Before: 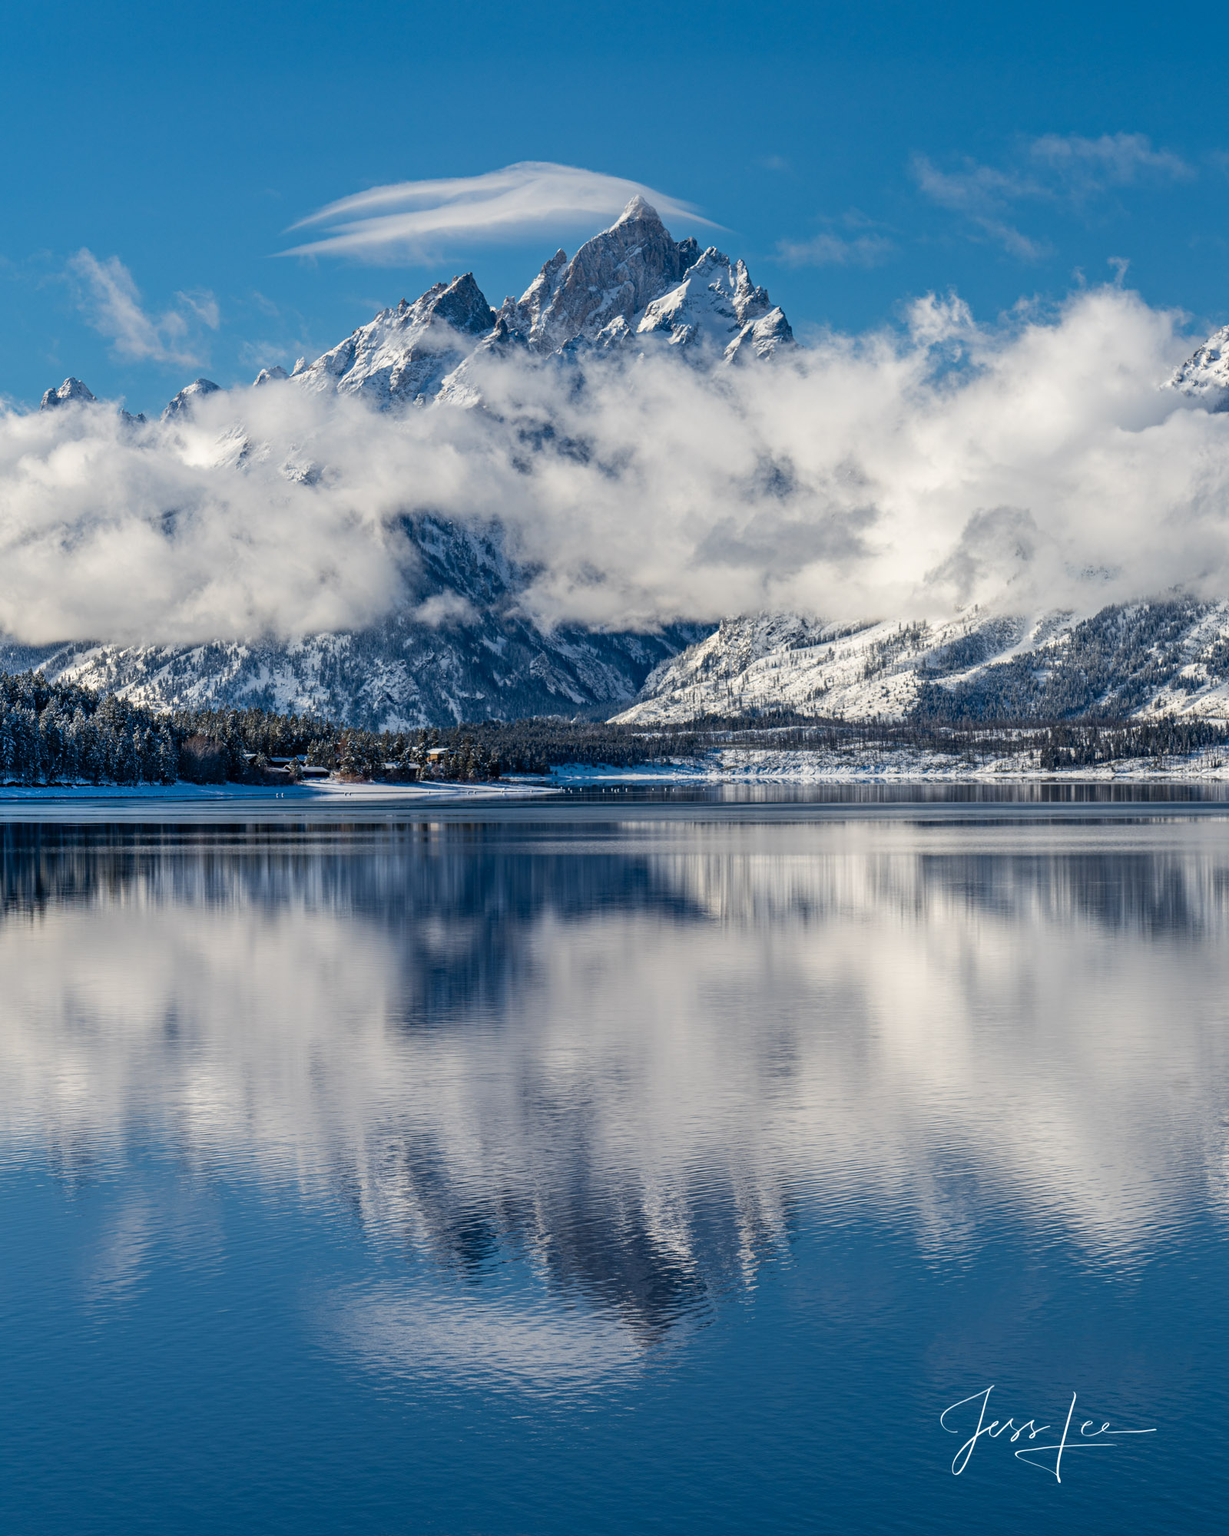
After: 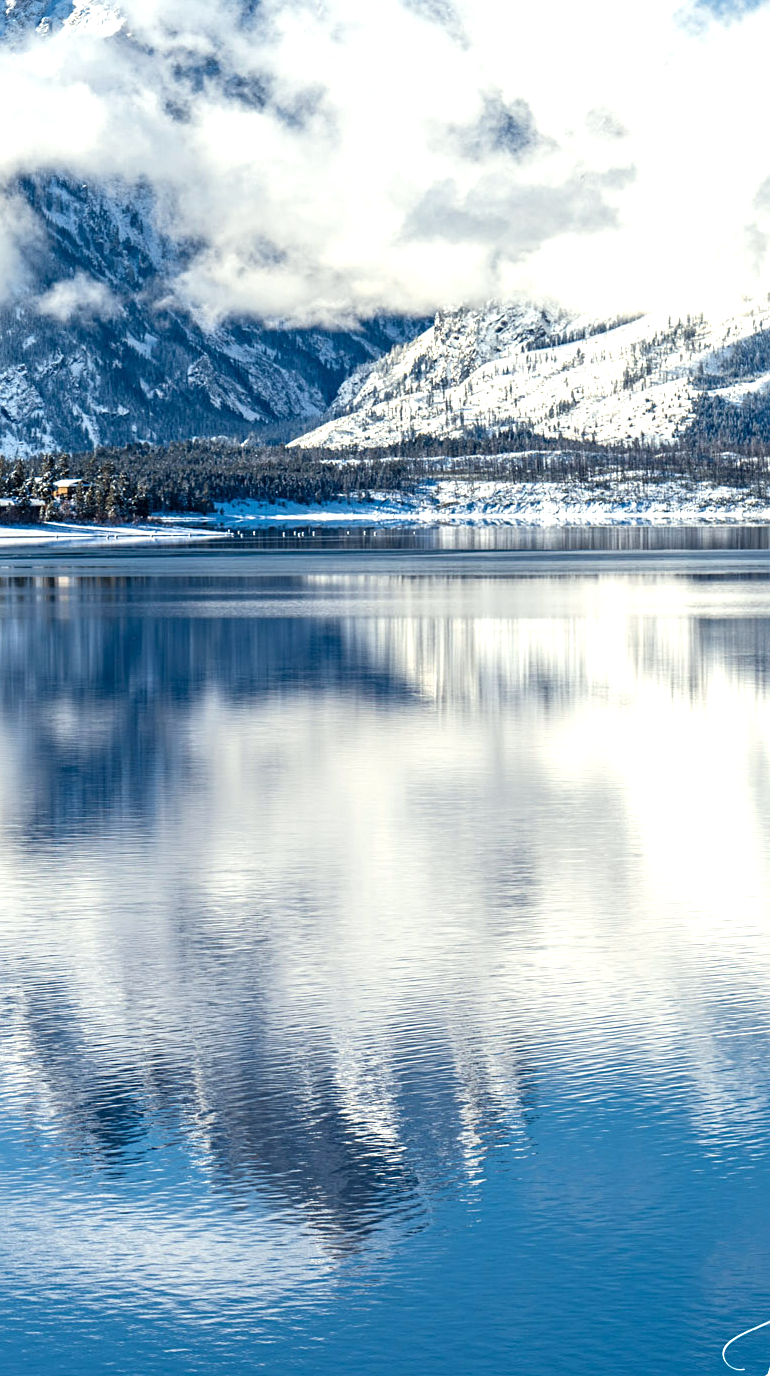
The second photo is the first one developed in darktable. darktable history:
sharpen: amount 0.201
exposure: exposure 1 EV, compensate highlight preservation false
crop: left 31.414%, top 24.788%, right 20.454%, bottom 6.399%
color correction: highlights a* -2.71, highlights b* 2.47
